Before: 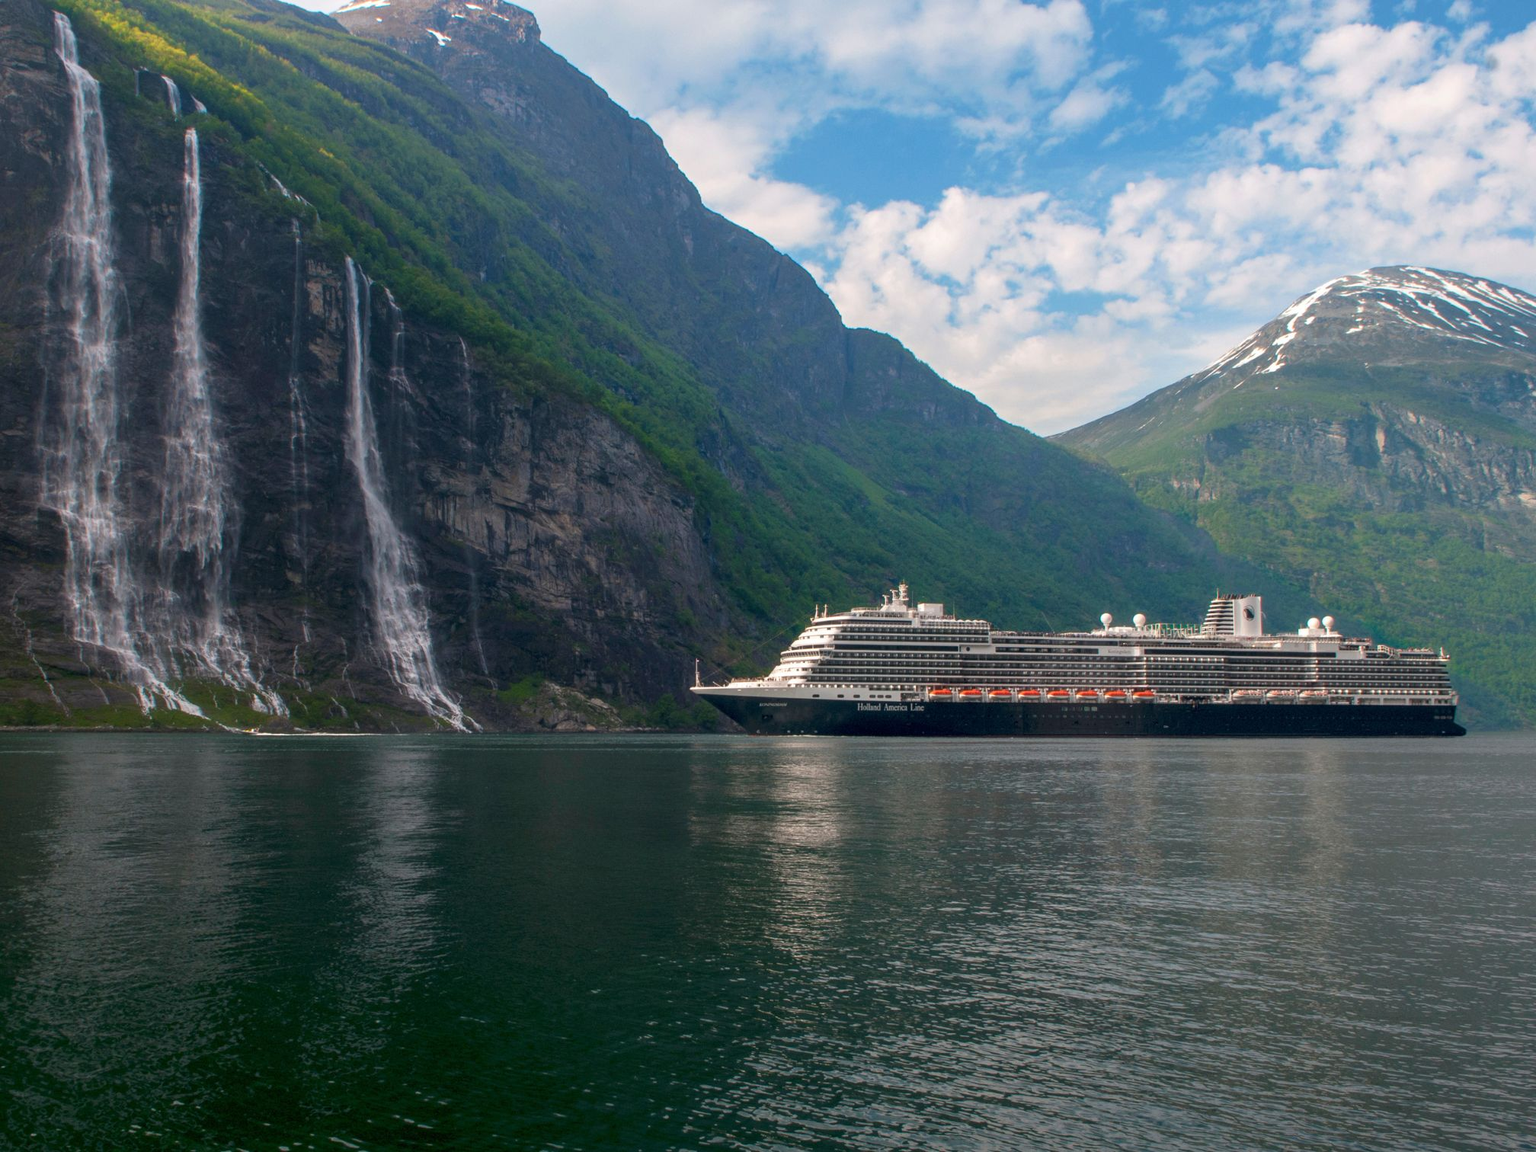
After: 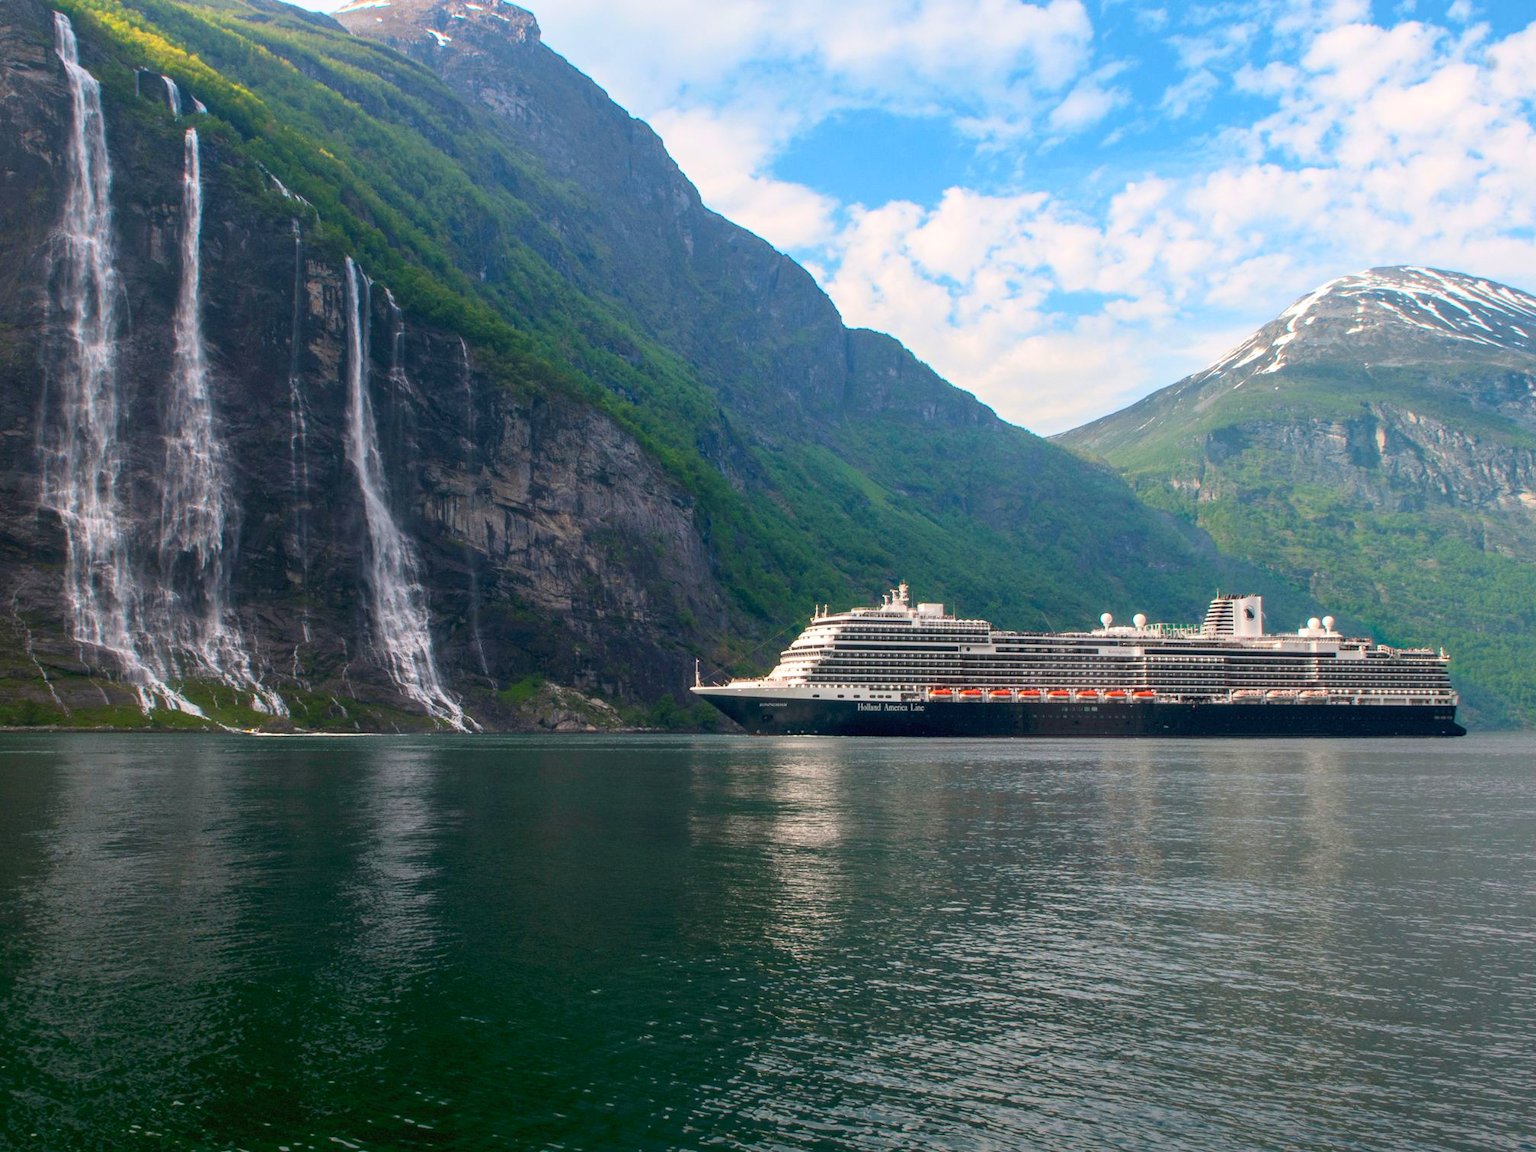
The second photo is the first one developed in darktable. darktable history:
contrast brightness saturation: contrast 0.204, brightness 0.162, saturation 0.219
